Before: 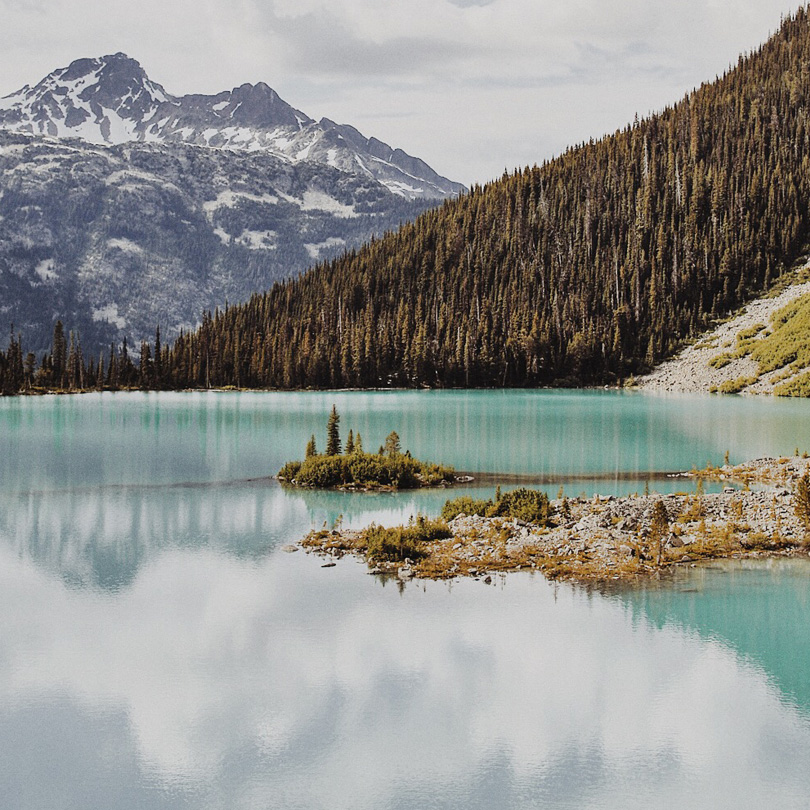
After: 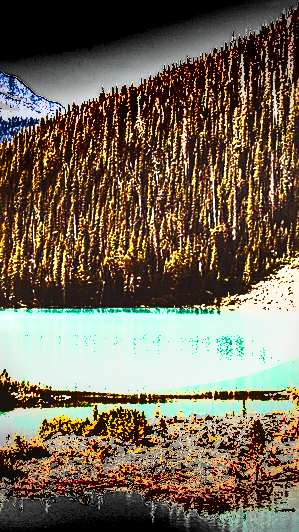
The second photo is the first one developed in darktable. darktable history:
exposure: black level correction 0, exposure 1.676 EV, compensate exposure bias true, compensate highlight preservation false
crop and rotate: left 49.826%, top 10.119%, right 13.173%, bottom 24.089%
vignetting: fall-off start 64.07%, width/height ratio 0.886, unbound false
local contrast: detail 130%
levels: levels [0, 0.445, 1]
color balance rgb: power › luminance -3.658%, power › chroma 0.565%, power › hue 37.41°, perceptual saturation grading › global saturation 30.984%, perceptual brilliance grading › global brilliance 17.331%, global vibrance 20%
sharpen: on, module defaults
shadows and highlights: shadows 19.26, highlights -84.53, soften with gaussian
